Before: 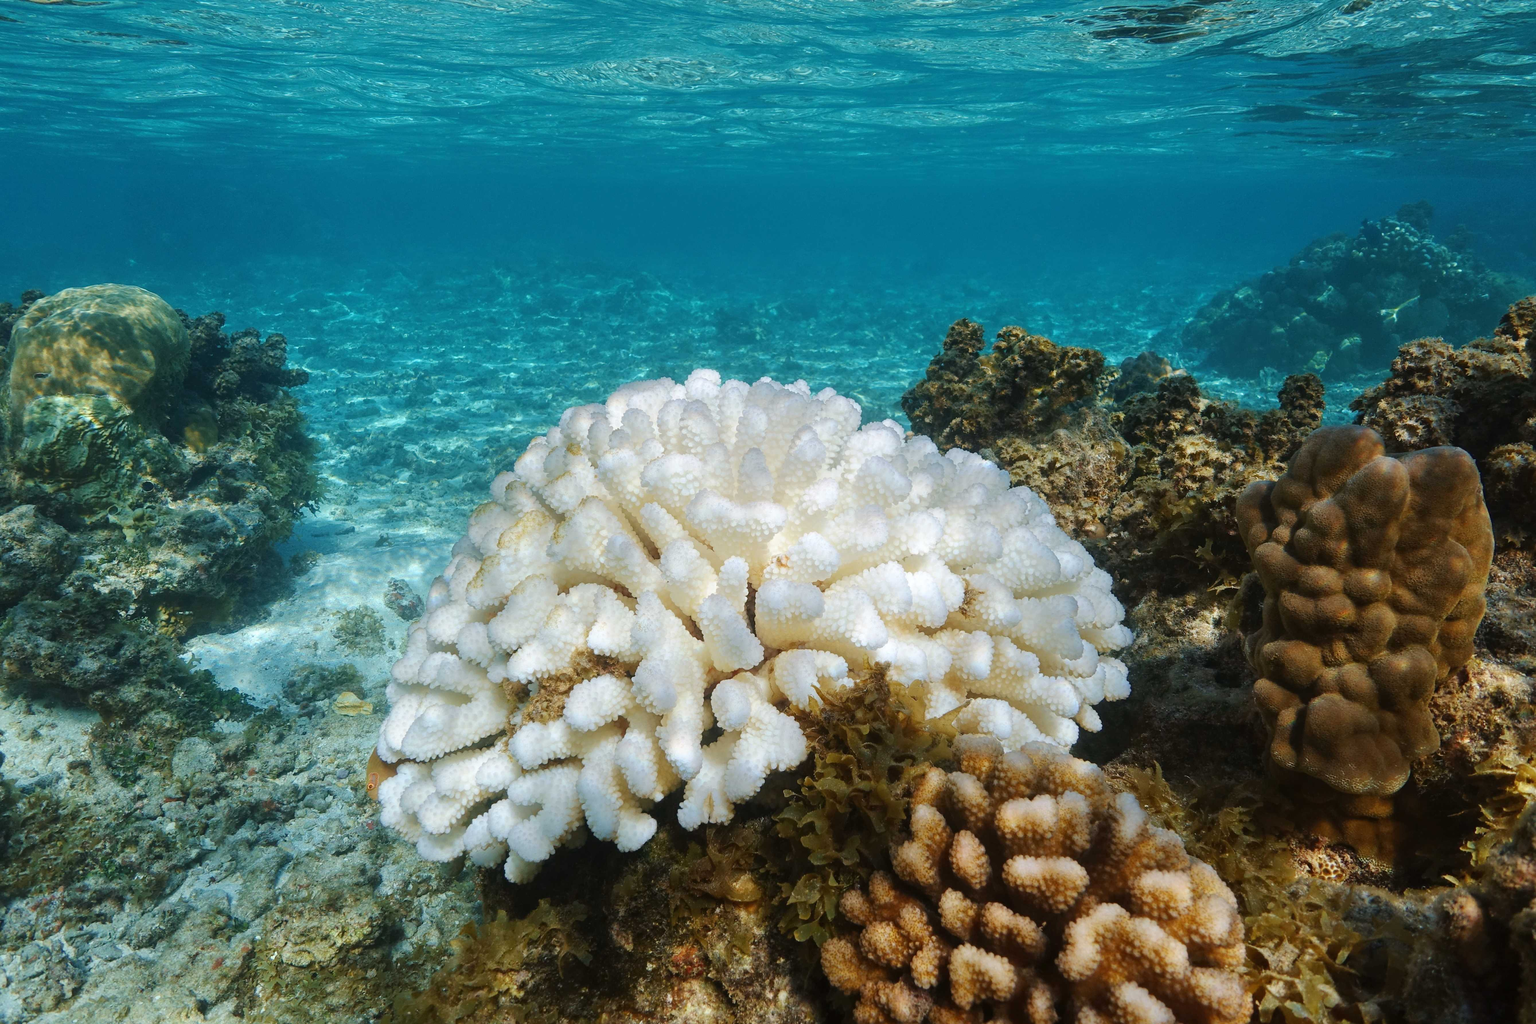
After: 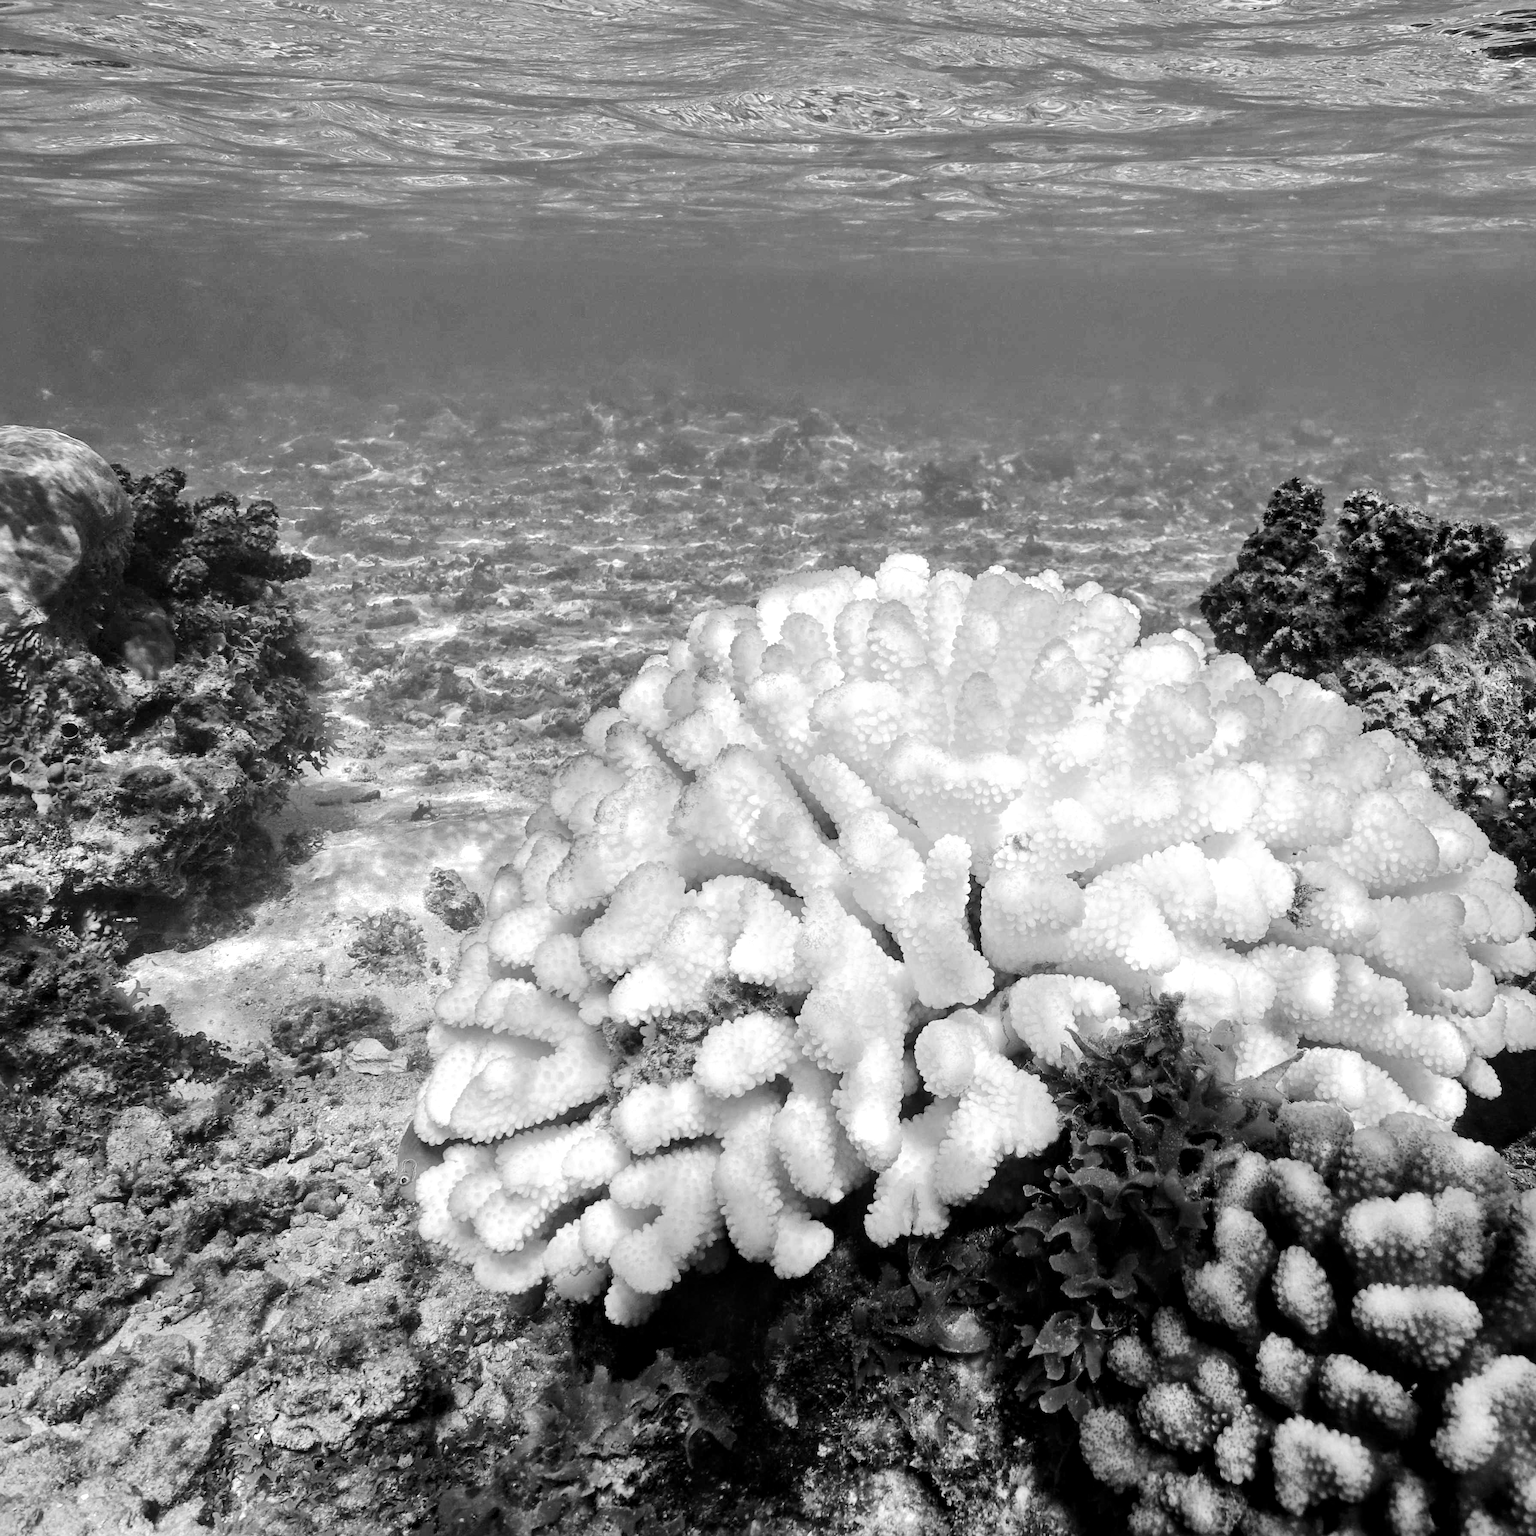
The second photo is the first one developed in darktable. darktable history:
crop and rotate: left 6.617%, right 26.717%
tone curve: curves: ch0 [(0, 0) (0.003, 0.004) (0.011, 0.006) (0.025, 0.011) (0.044, 0.017) (0.069, 0.029) (0.1, 0.047) (0.136, 0.07) (0.177, 0.121) (0.224, 0.182) (0.277, 0.257) (0.335, 0.342) (0.399, 0.432) (0.468, 0.526) (0.543, 0.621) (0.623, 0.711) (0.709, 0.792) (0.801, 0.87) (0.898, 0.951) (1, 1)], preserve colors none
local contrast: mode bilateral grid, contrast 25, coarseness 47, detail 151%, midtone range 0.2
monochrome: on, module defaults
